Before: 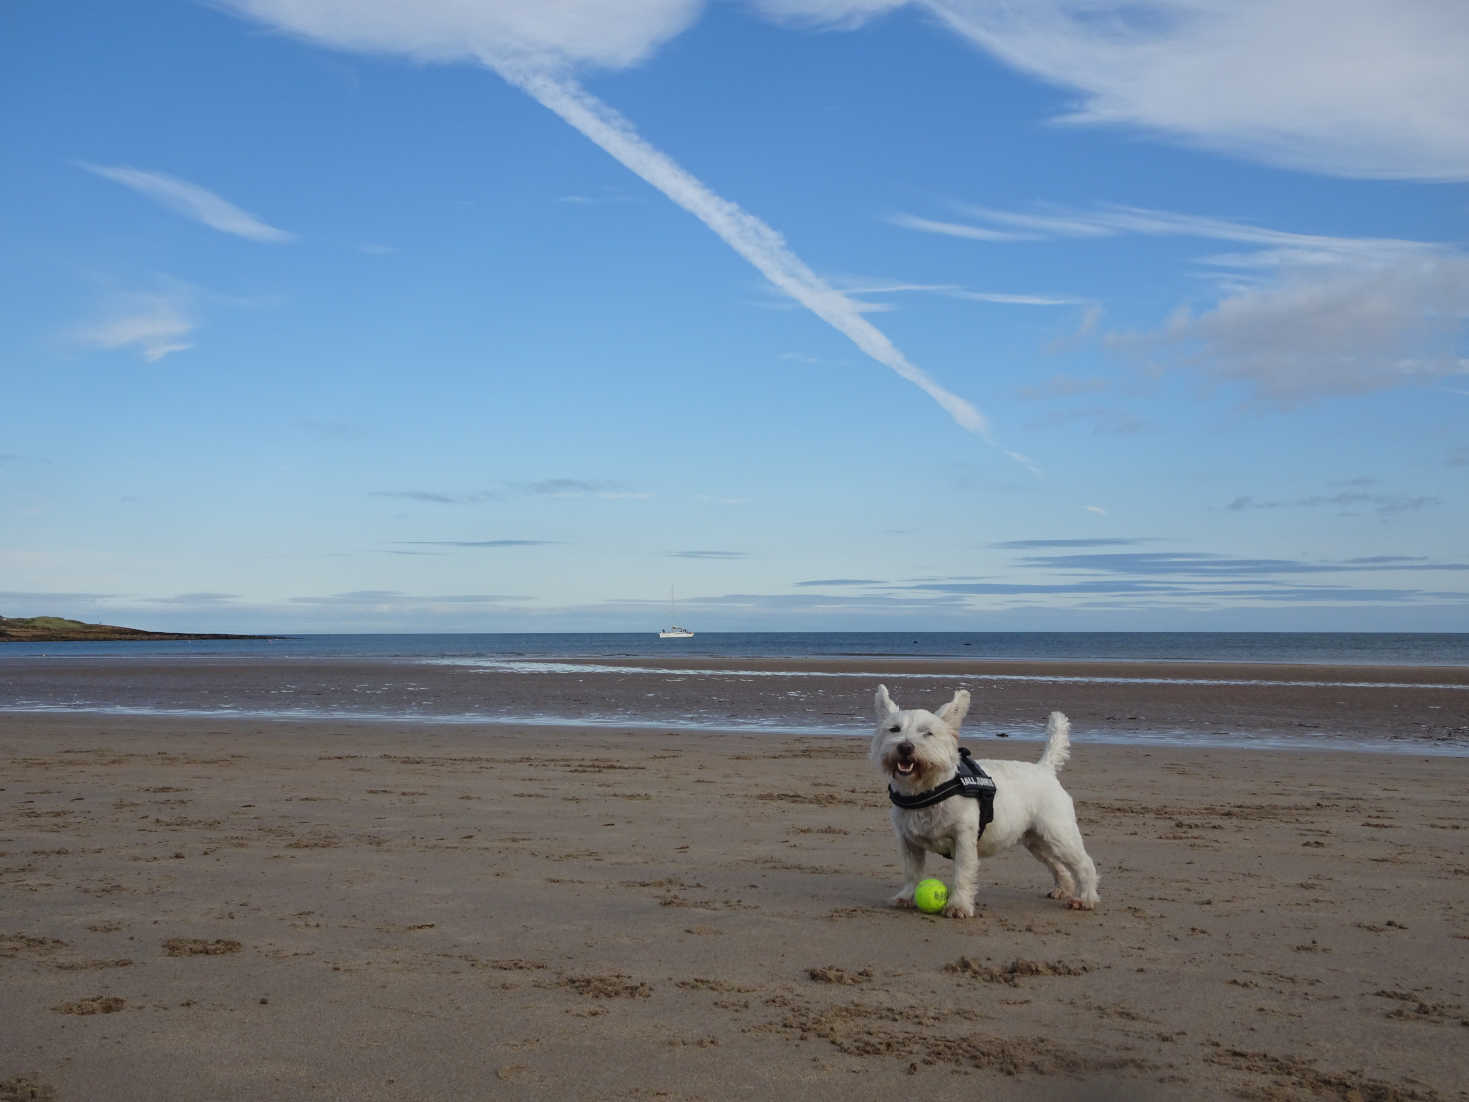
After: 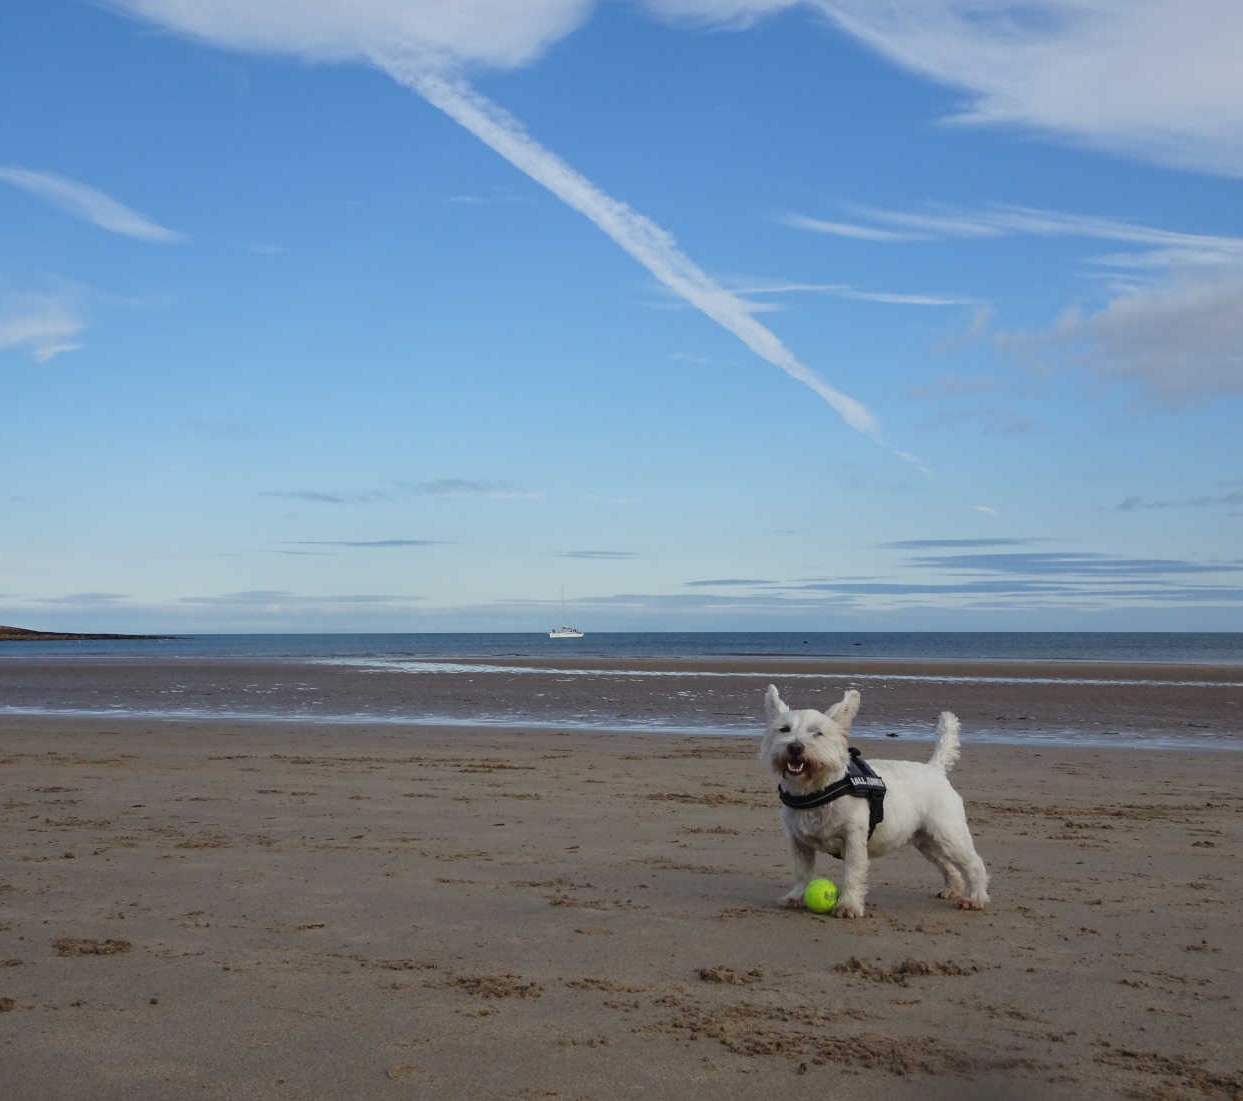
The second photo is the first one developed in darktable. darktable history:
crop: left 7.531%, right 7.809%
